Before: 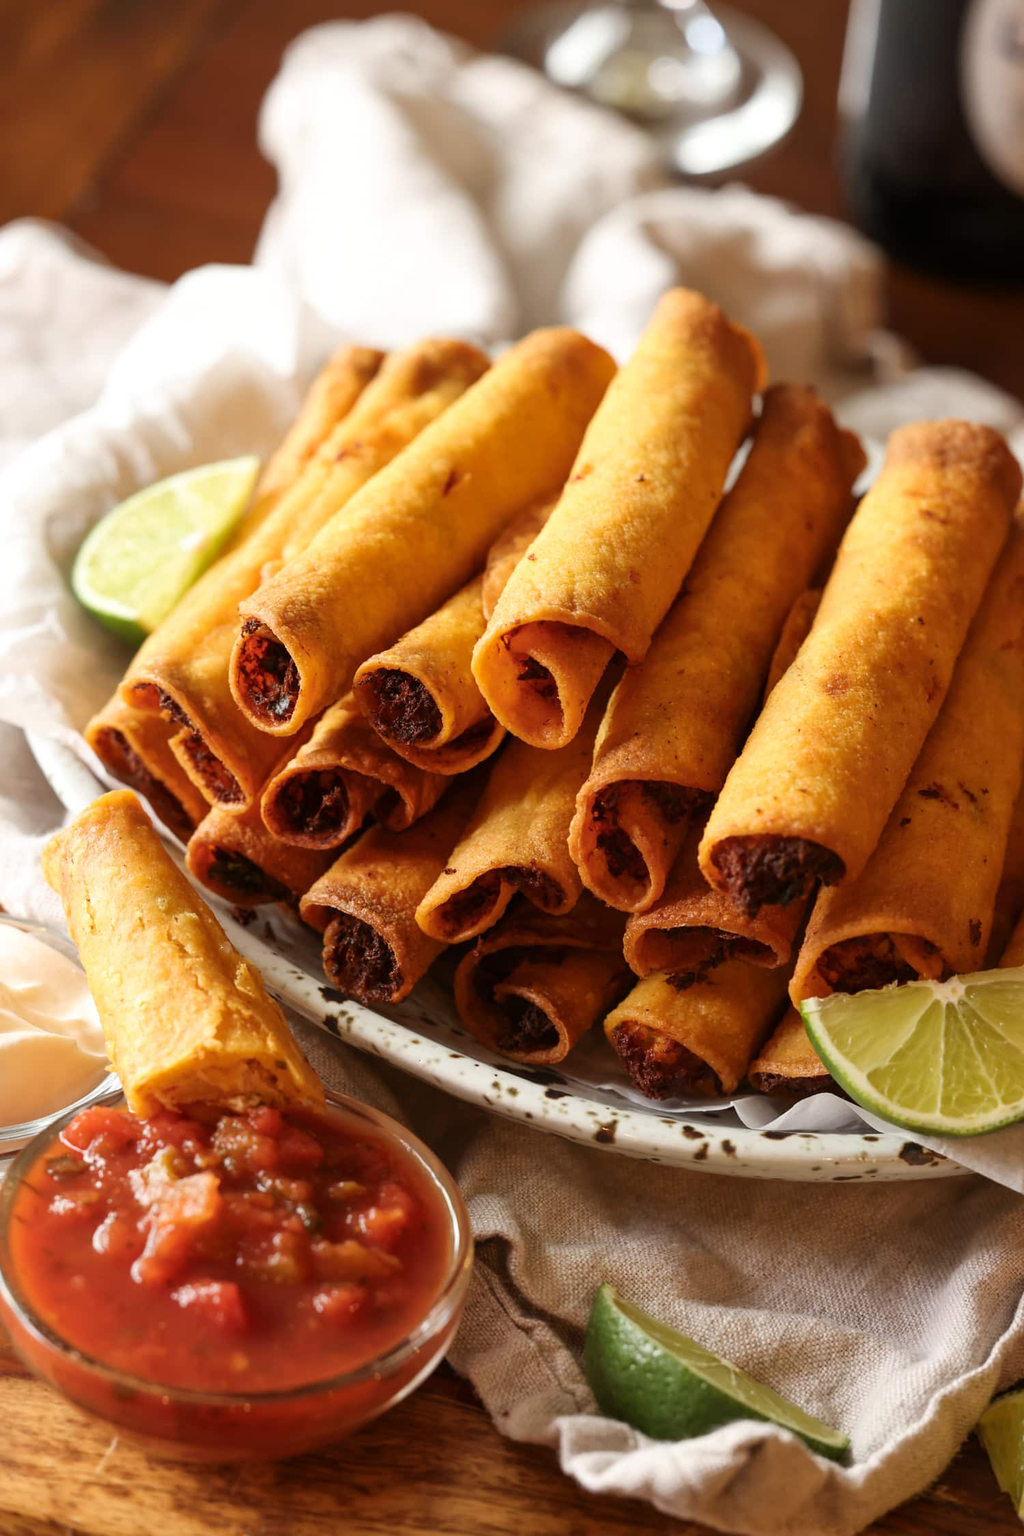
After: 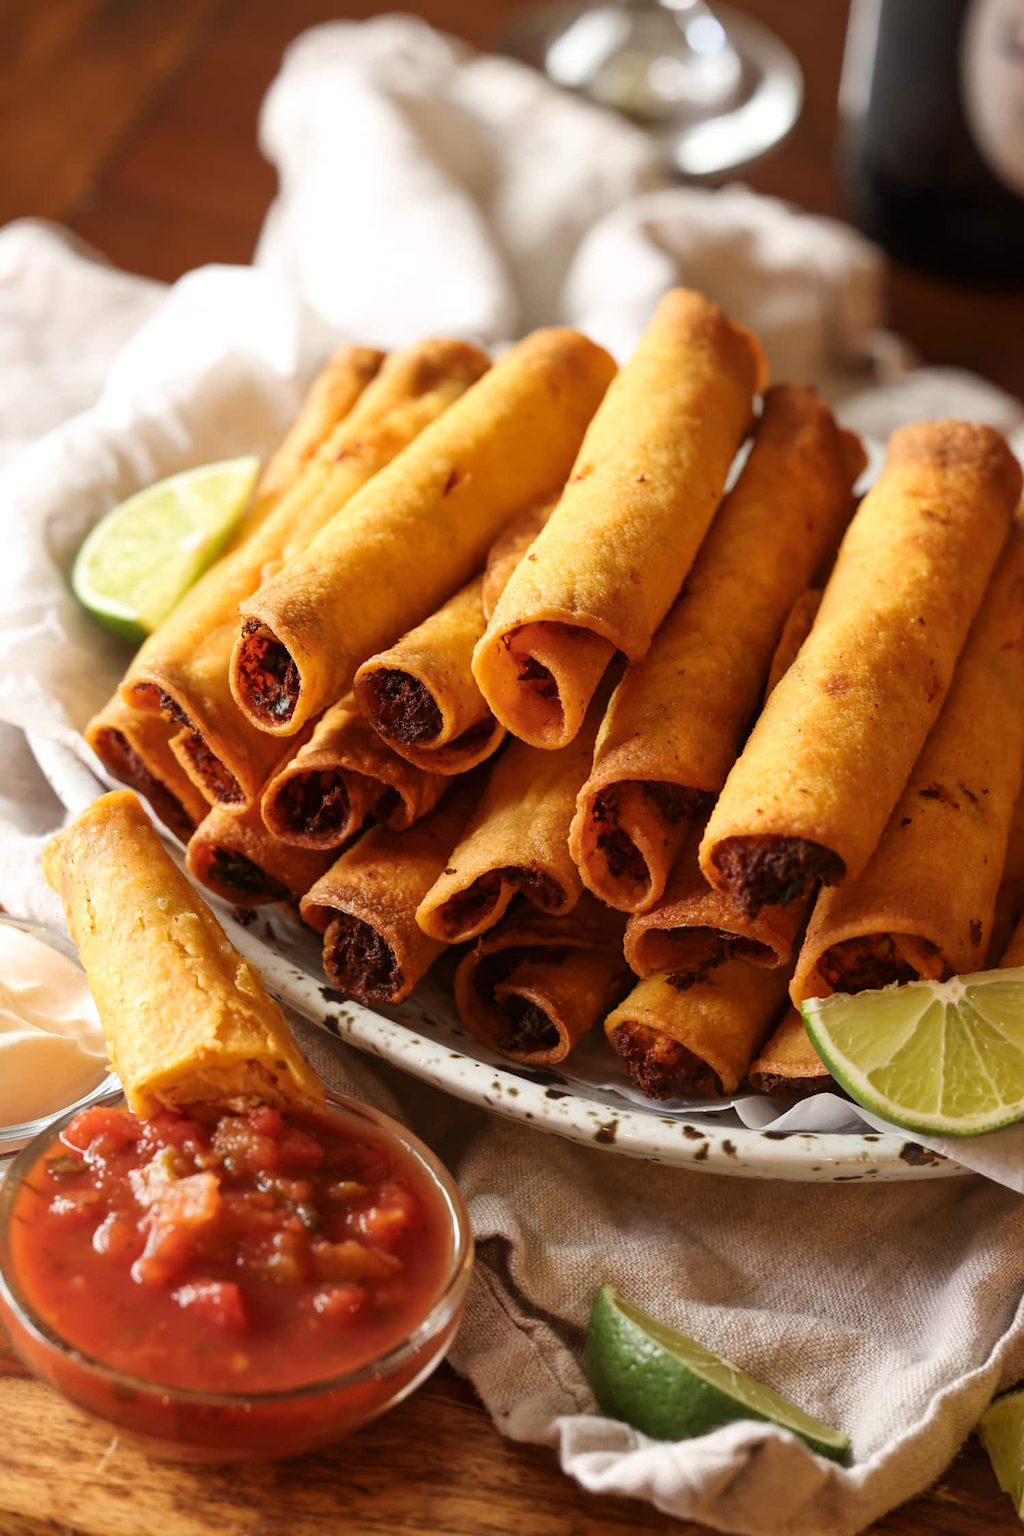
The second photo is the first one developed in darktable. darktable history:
sharpen: radius 2.914, amount 0.872, threshold 47.518
